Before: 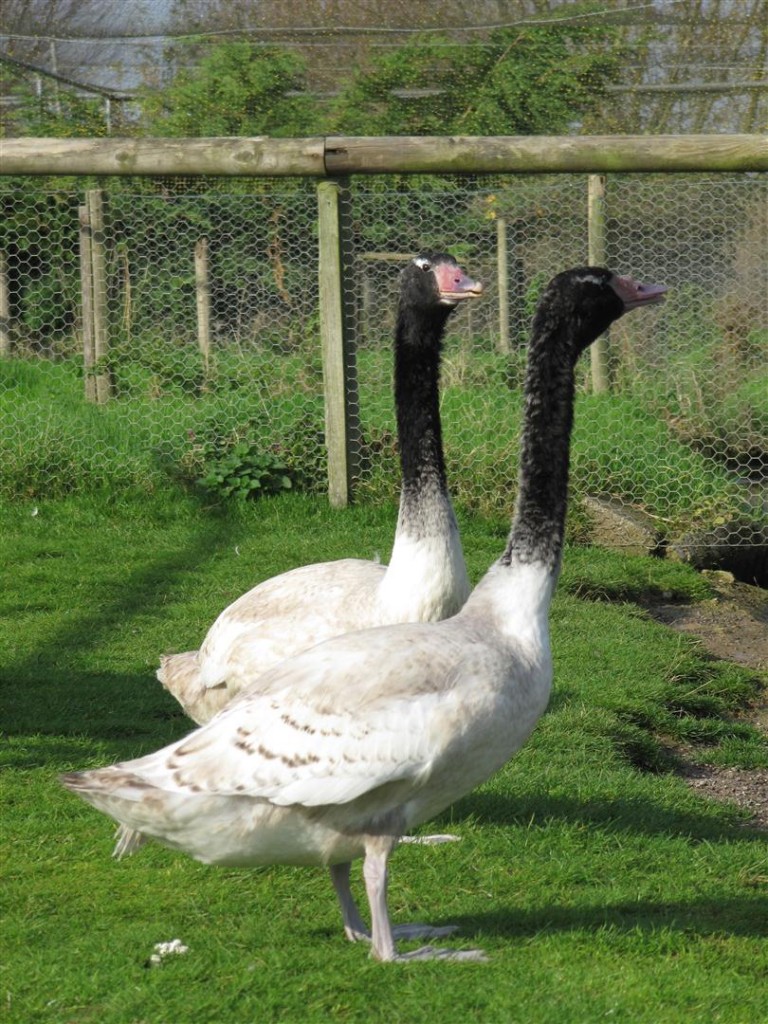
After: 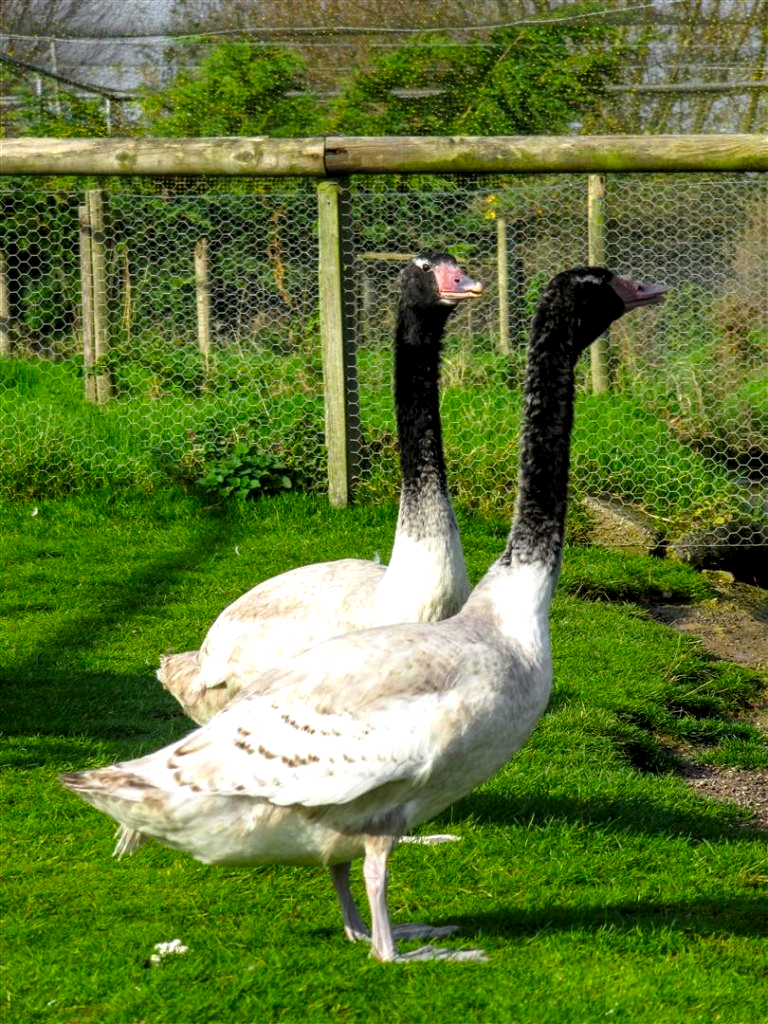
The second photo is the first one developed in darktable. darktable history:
local contrast: highlights 60%, shadows 60%, detail 160%
white balance: emerald 1
color balance rgb: perceptual saturation grading › global saturation 30%, global vibrance 20%
color zones: curves: ch1 [(0.25, 0.61) (0.75, 0.248)]
